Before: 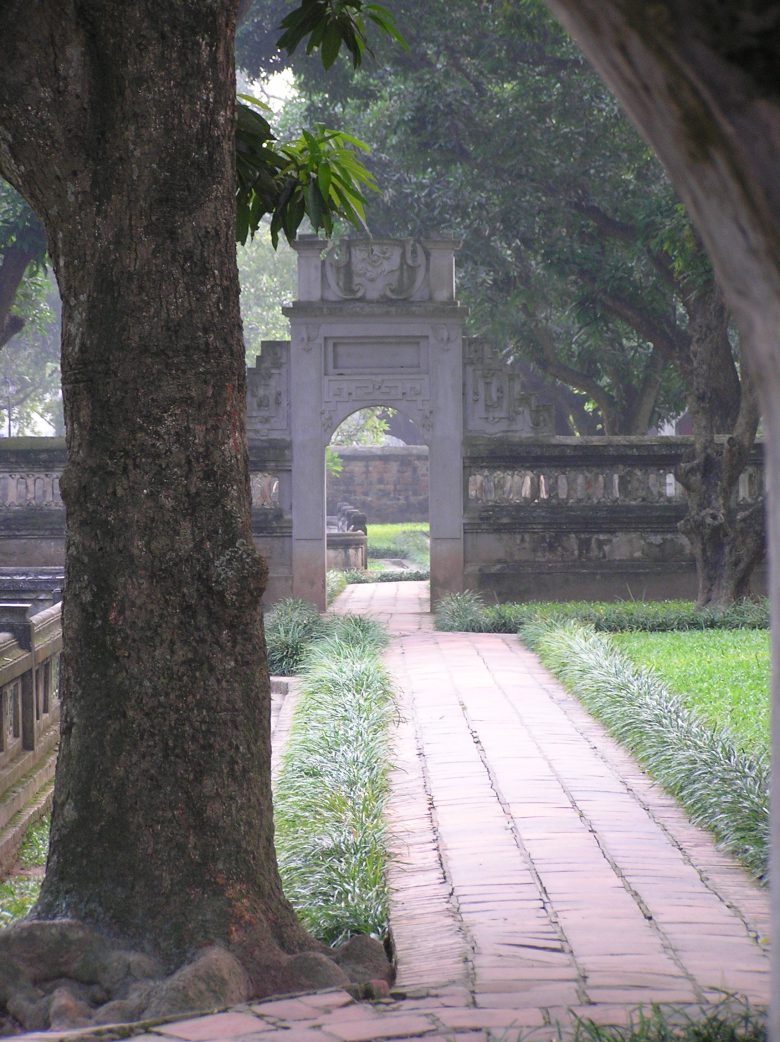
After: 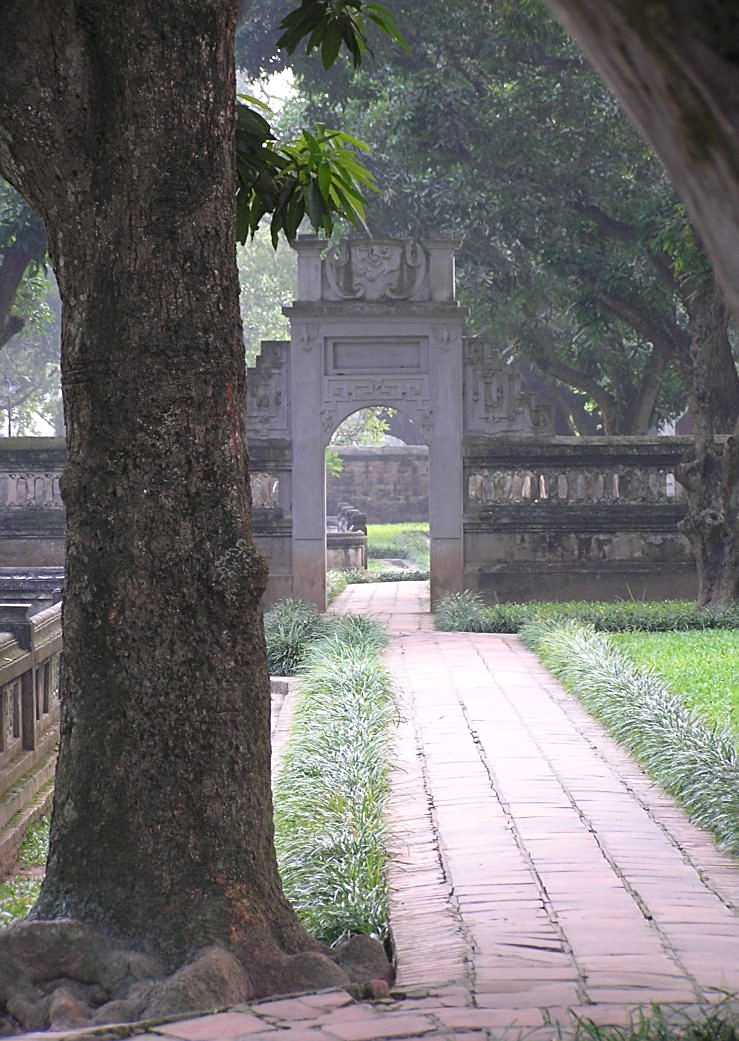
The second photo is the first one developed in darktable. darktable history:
tone equalizer: on, module defaults
sharpen: on, module defaults
crop and rotate: left 0%, right 5.192%
shadows and highlights: shadows 12.14, white point adjustment 1.12, highlights -0.719, soften with gaussian
